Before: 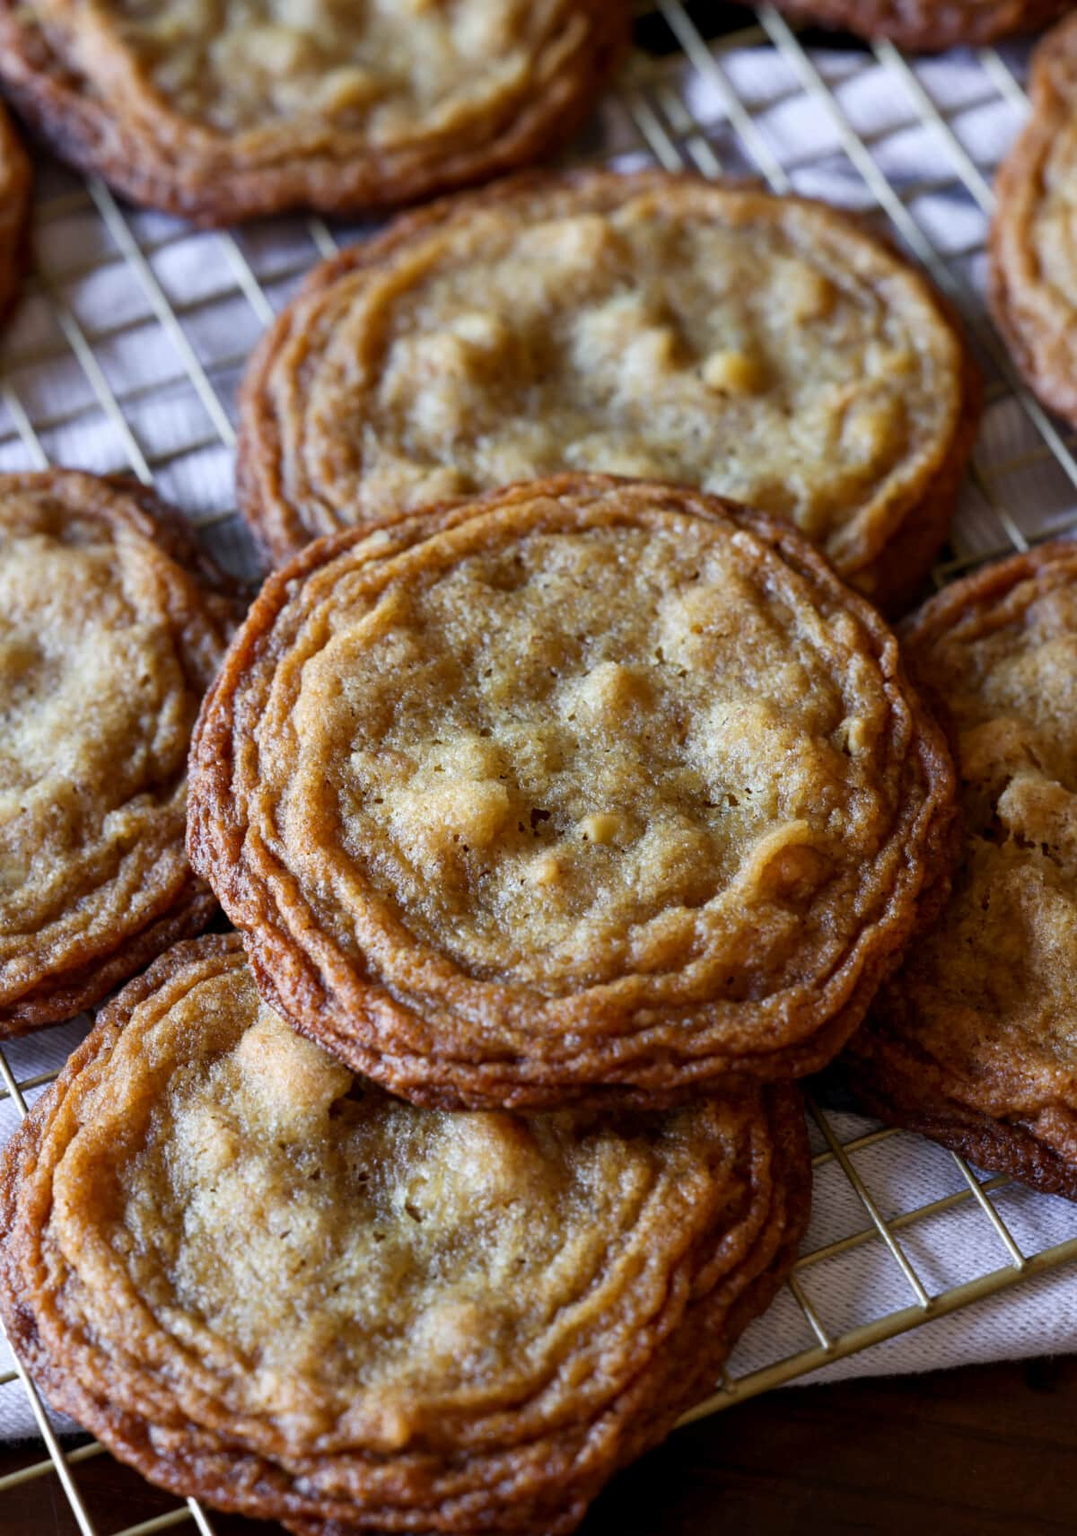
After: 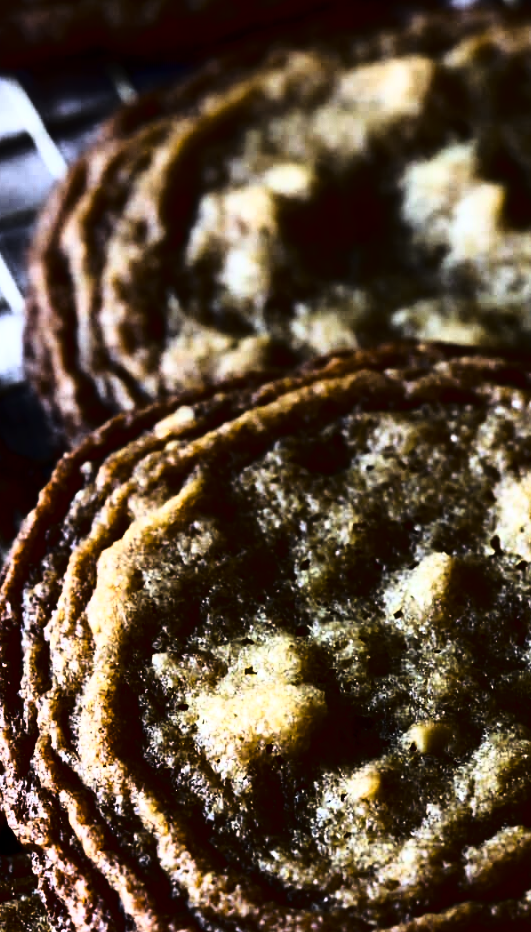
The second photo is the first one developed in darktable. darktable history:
tone curve: curves: ch0 [(0, 0) (0.003, 0.003) (0.011, 0.006) (0.025, 0.012) (0.044, 0.02) (0.069, 0.023) (0.1, 0.029) (0.136, 0.037) (0.177, 0.058) (0.224, 0.084) (0.277, 0.137) (0.335, 0.209) (0.399, 0.336) (0.468, 0.478) (0.543, 0.63) (0.623, 0.789) (0.709, 0.903) (0.801, 0.967) (0.898, 0.987) (1, 1)], color space Lab, linked channels, preserve colors none
crop: left 19.989%, top 10.868%, right 35.718%, bottom 34.631%
tone equalizer: -8 EV -0.446 EV, -7 EV -0.362 EV, -6 EV -0.366 EV, -5 EV -0.202 EV, -3 EV 0.249 EV, -2 EV 0.332 EV, -1 EV 0.415 EV, +0 EV 0.39 EV, edges refinement/feathering 500, mask exposure compensation -1.57 EV, preserve details guided filter
contrast brightness saturation: brightness -0.519
